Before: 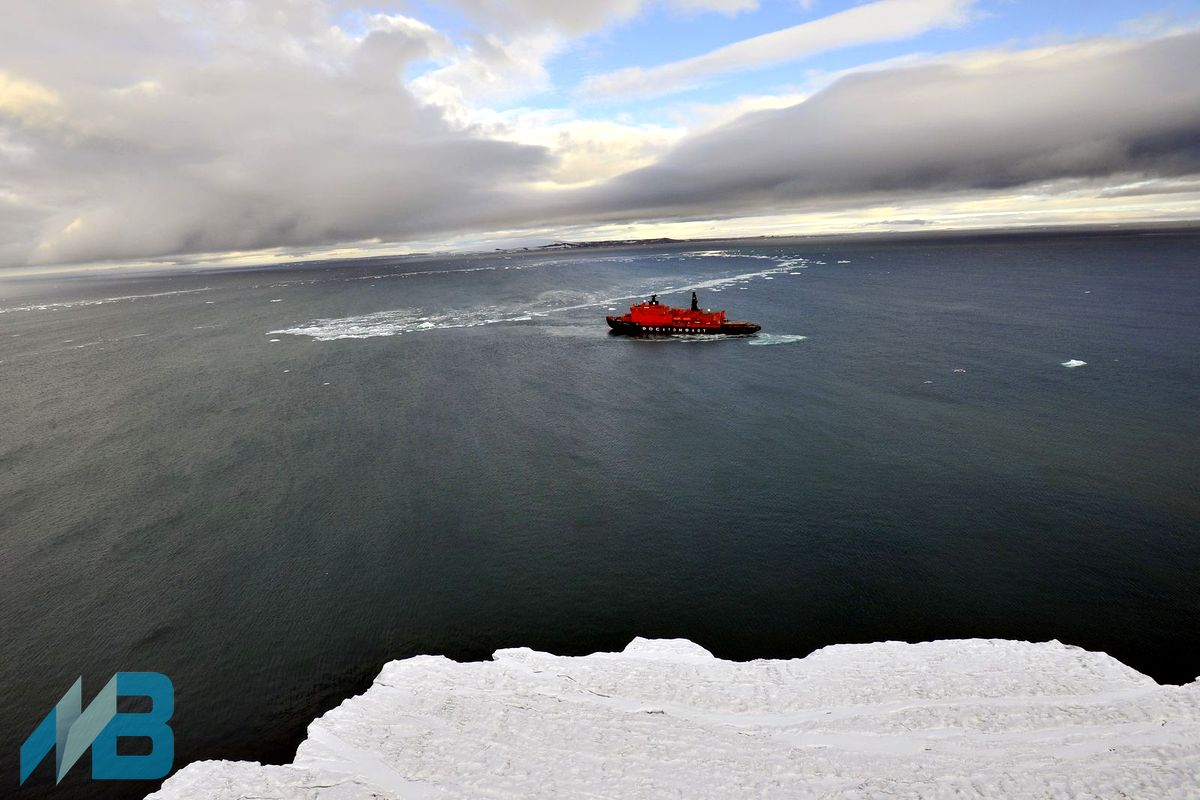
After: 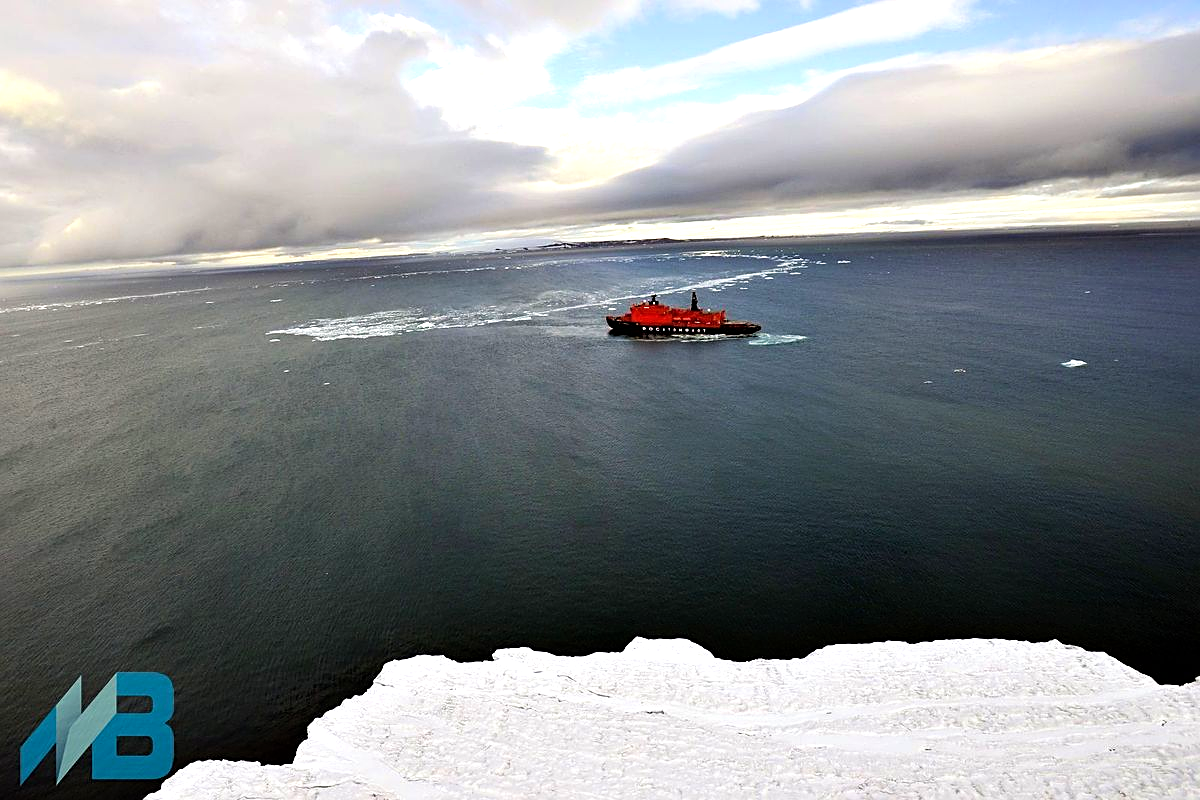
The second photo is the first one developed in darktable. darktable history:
velvia: on, module defaults
sharpen: on, module defaults
tone equalizer: -8 EV -0.443 EV, -7 EV -0.376 EV, -6 EV -0.36 EV, -5 EV -0.244 EV, -3 EV 0.196 EV, -2 EV 0.333 EV, -1 EV 0.371 EV, +0 EV 0.423 EV
